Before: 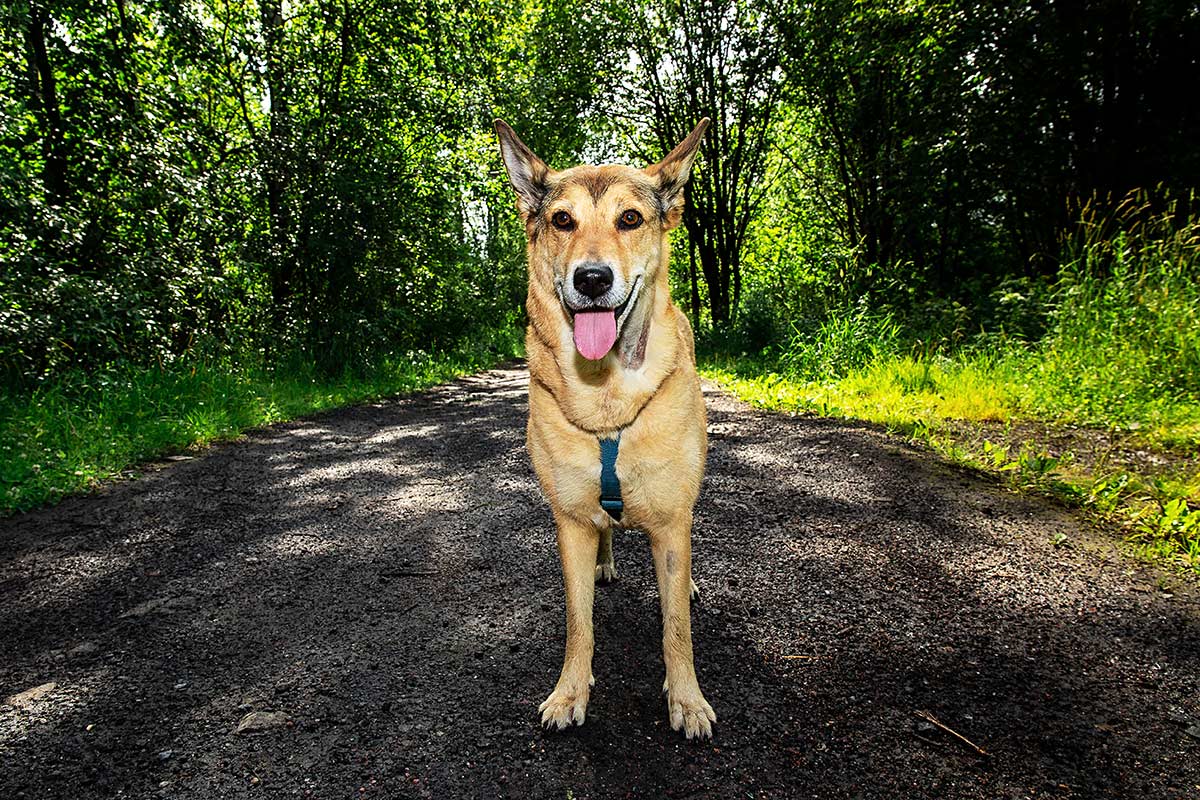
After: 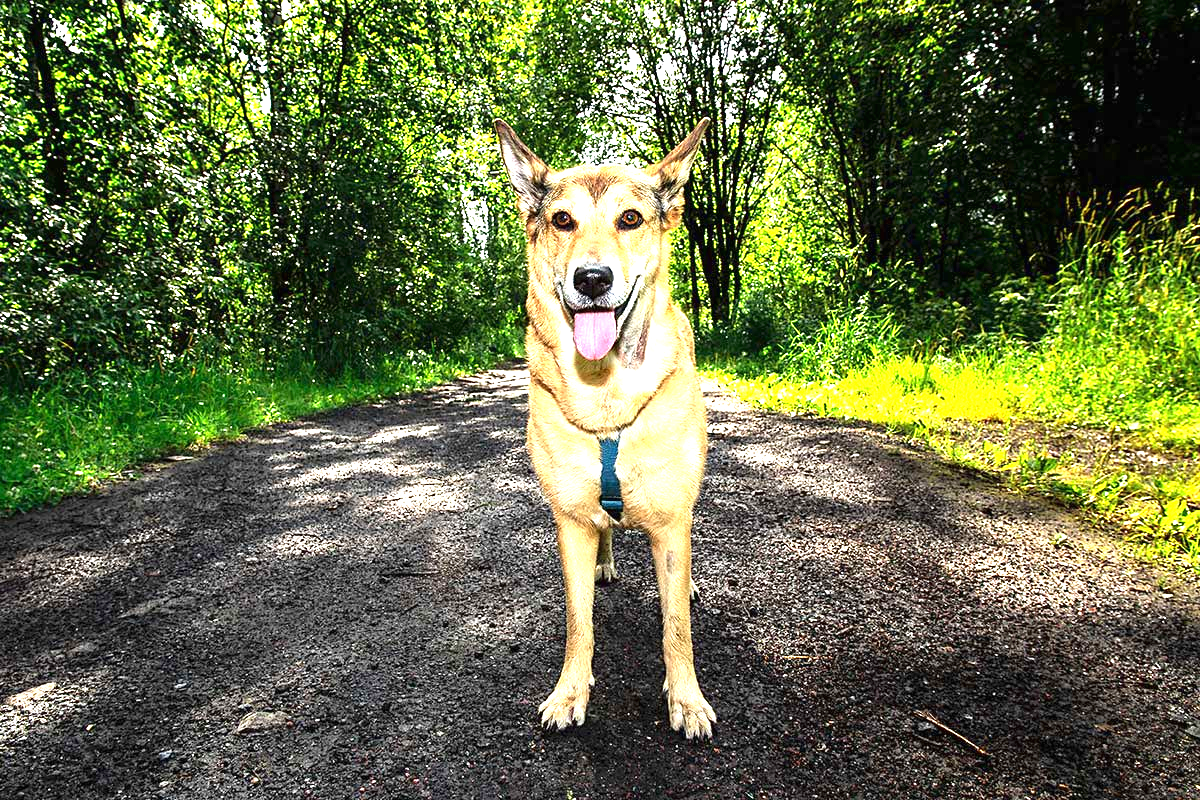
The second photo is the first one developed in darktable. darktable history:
exposure: black level correction 0, exposure 1.411 EV, compensate exposure bias true, compensate highlight preservation false
